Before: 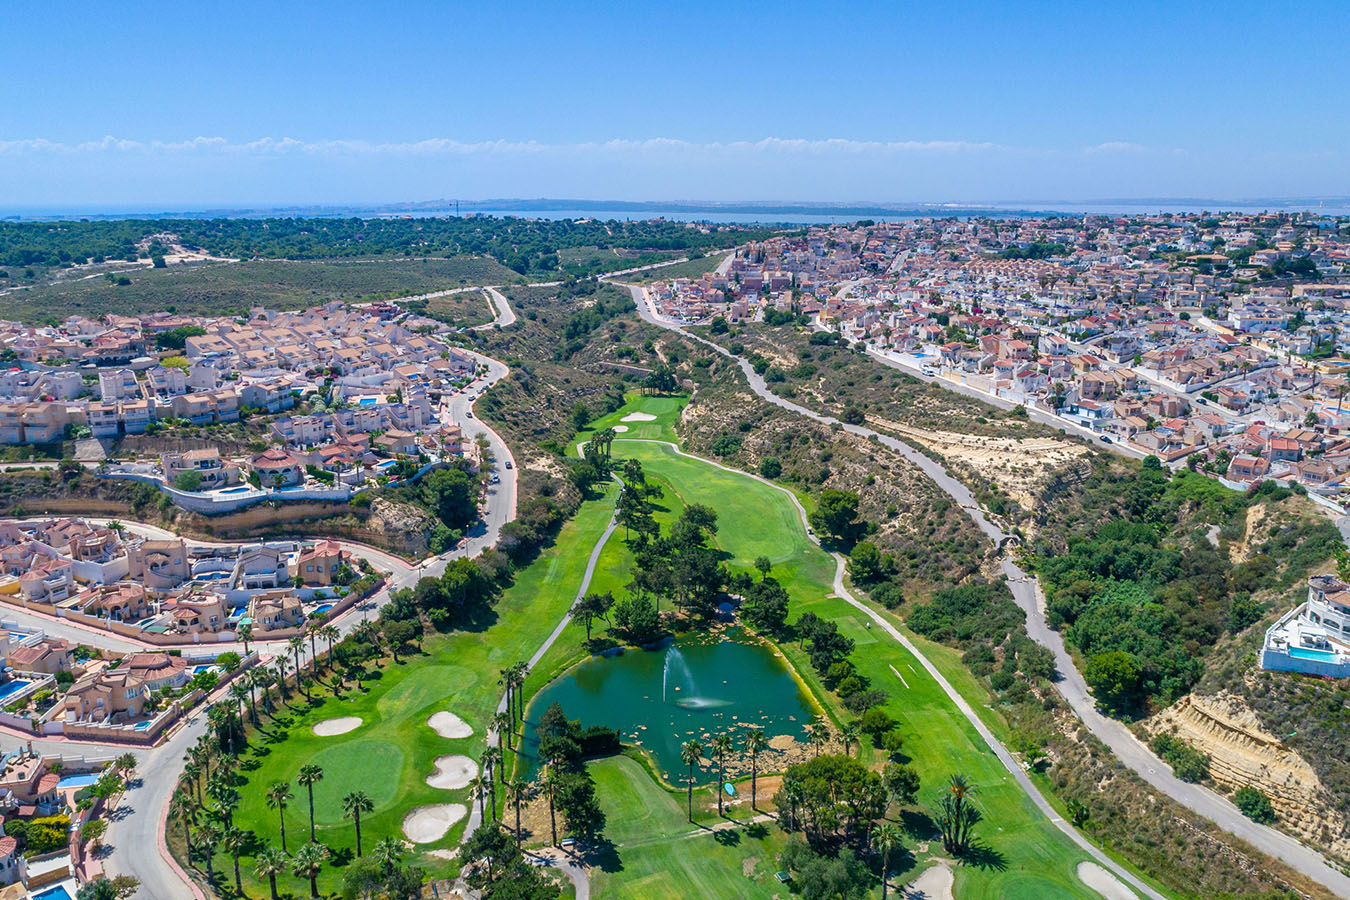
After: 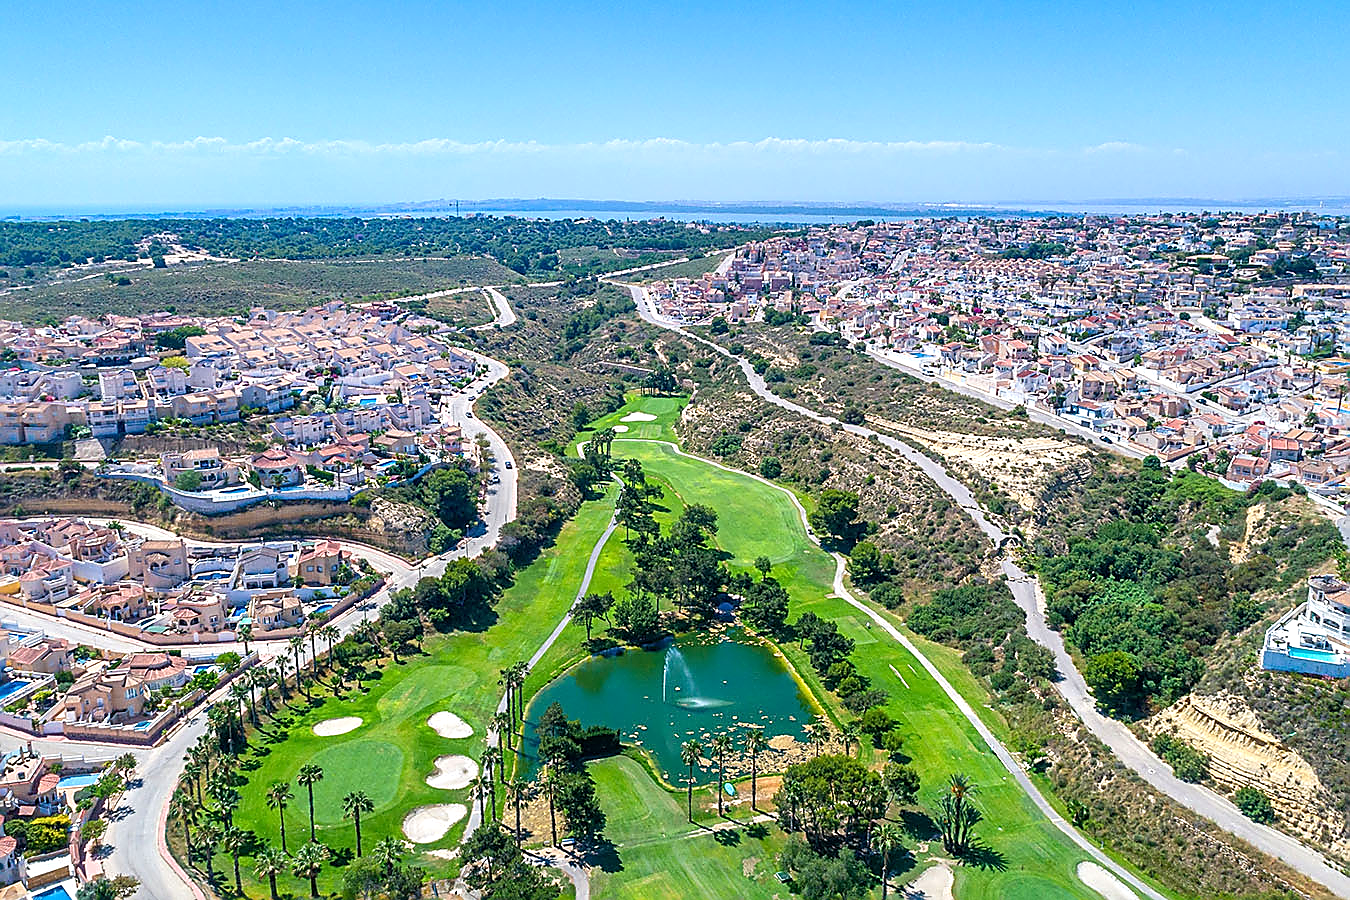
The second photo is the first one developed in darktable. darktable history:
sharpen: radius 1.4, amount 1.25, threshold 0.7
exposure: black level correction 0.001, exposure 0.5 EV, compensate exposure bias true, compensate highlight preservation false
